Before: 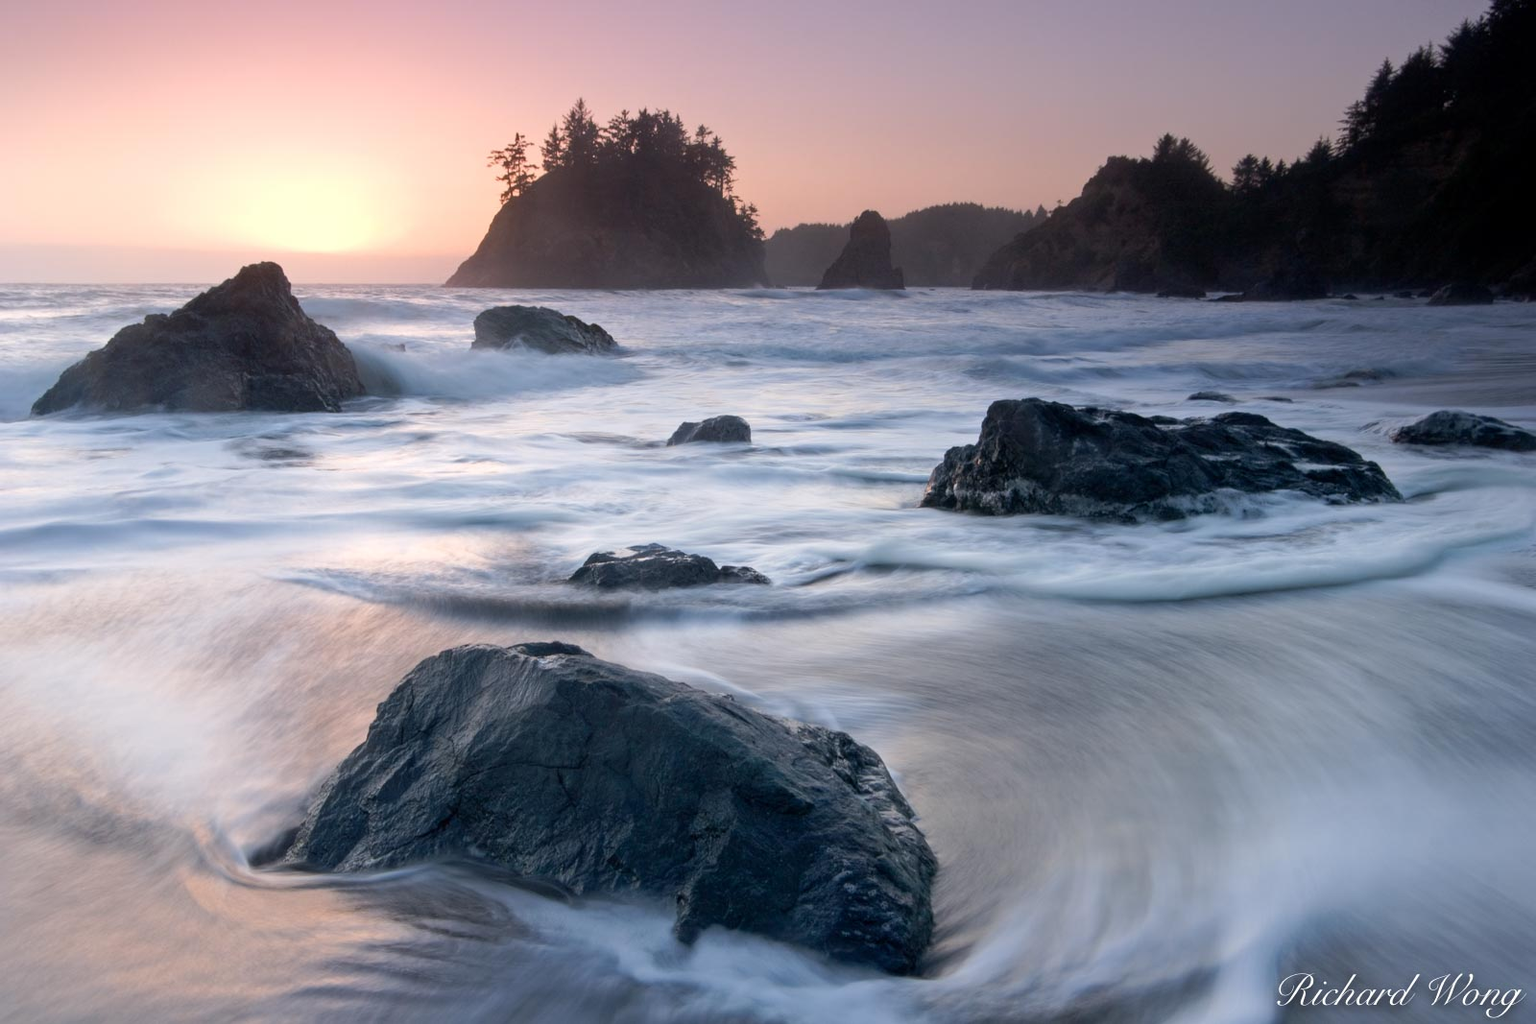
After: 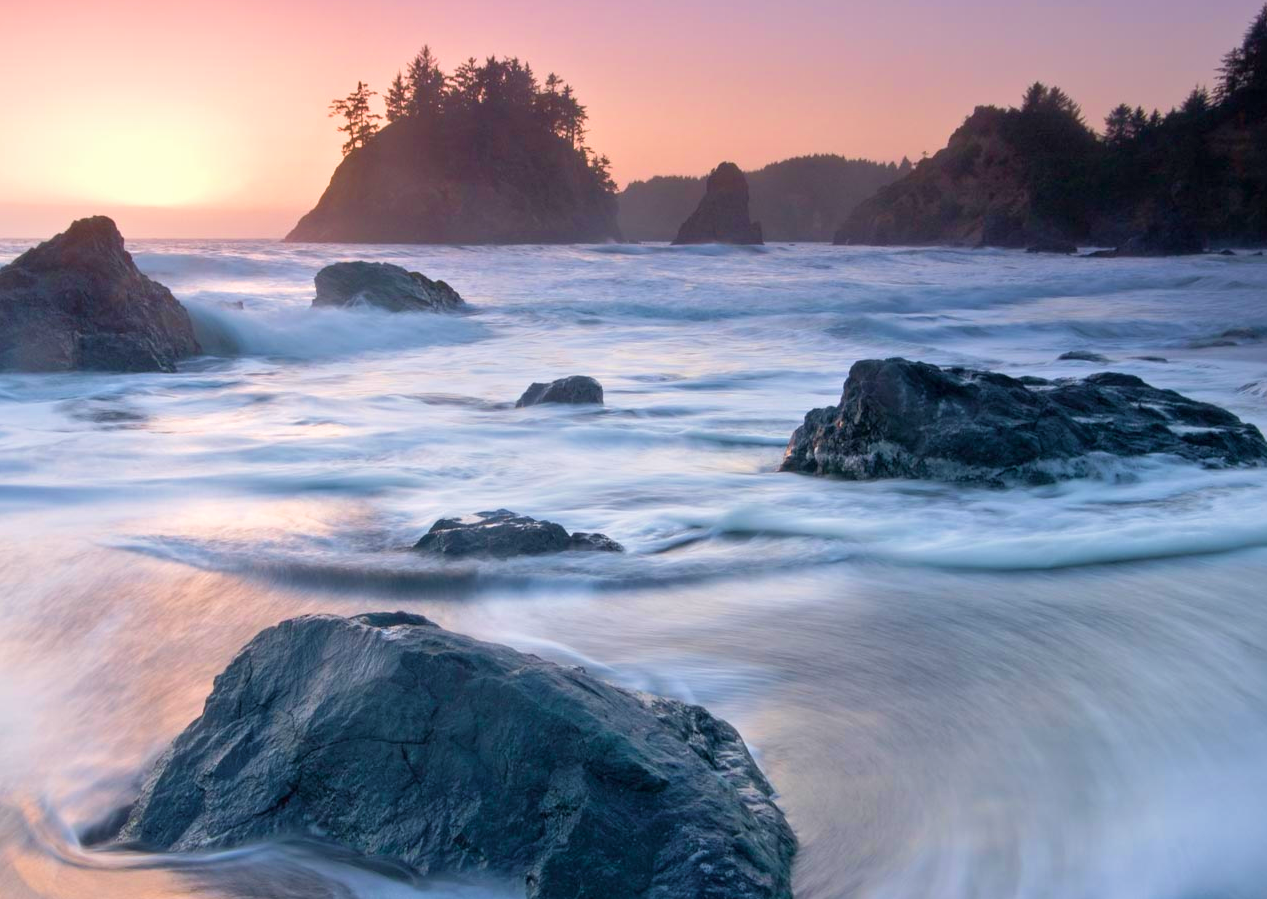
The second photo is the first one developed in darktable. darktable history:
crop: left 11.225%, top 5.381%, right 9.565%, bottom 10.314%
contrast brightness saturation: contrast 0.01, saturation -0.05
velvia: strength 56%
tone equalizer: -8 EV 1 EV, -7 EV 1 EV, -6 EV 1 EV, -5 EV 1 EV, -4 EV 1 EV, -3 EV 0.75 EV, -2 EV 0.5 EV, -1 EV 0.25 EV
